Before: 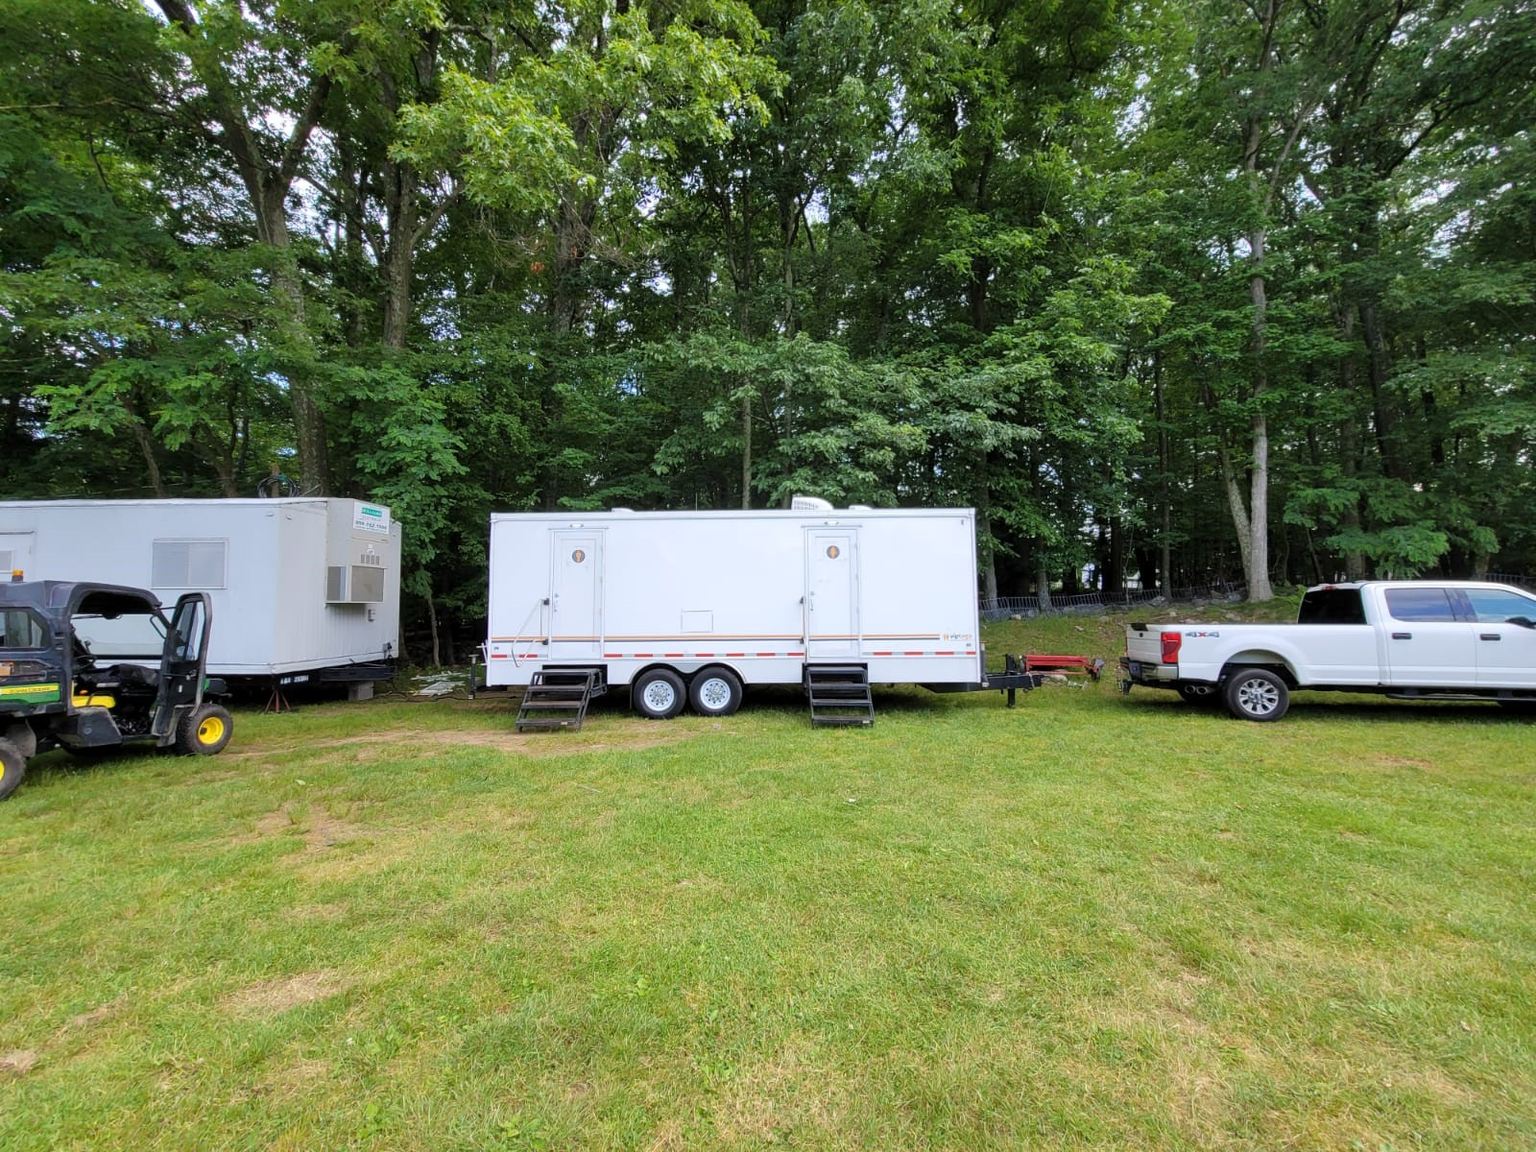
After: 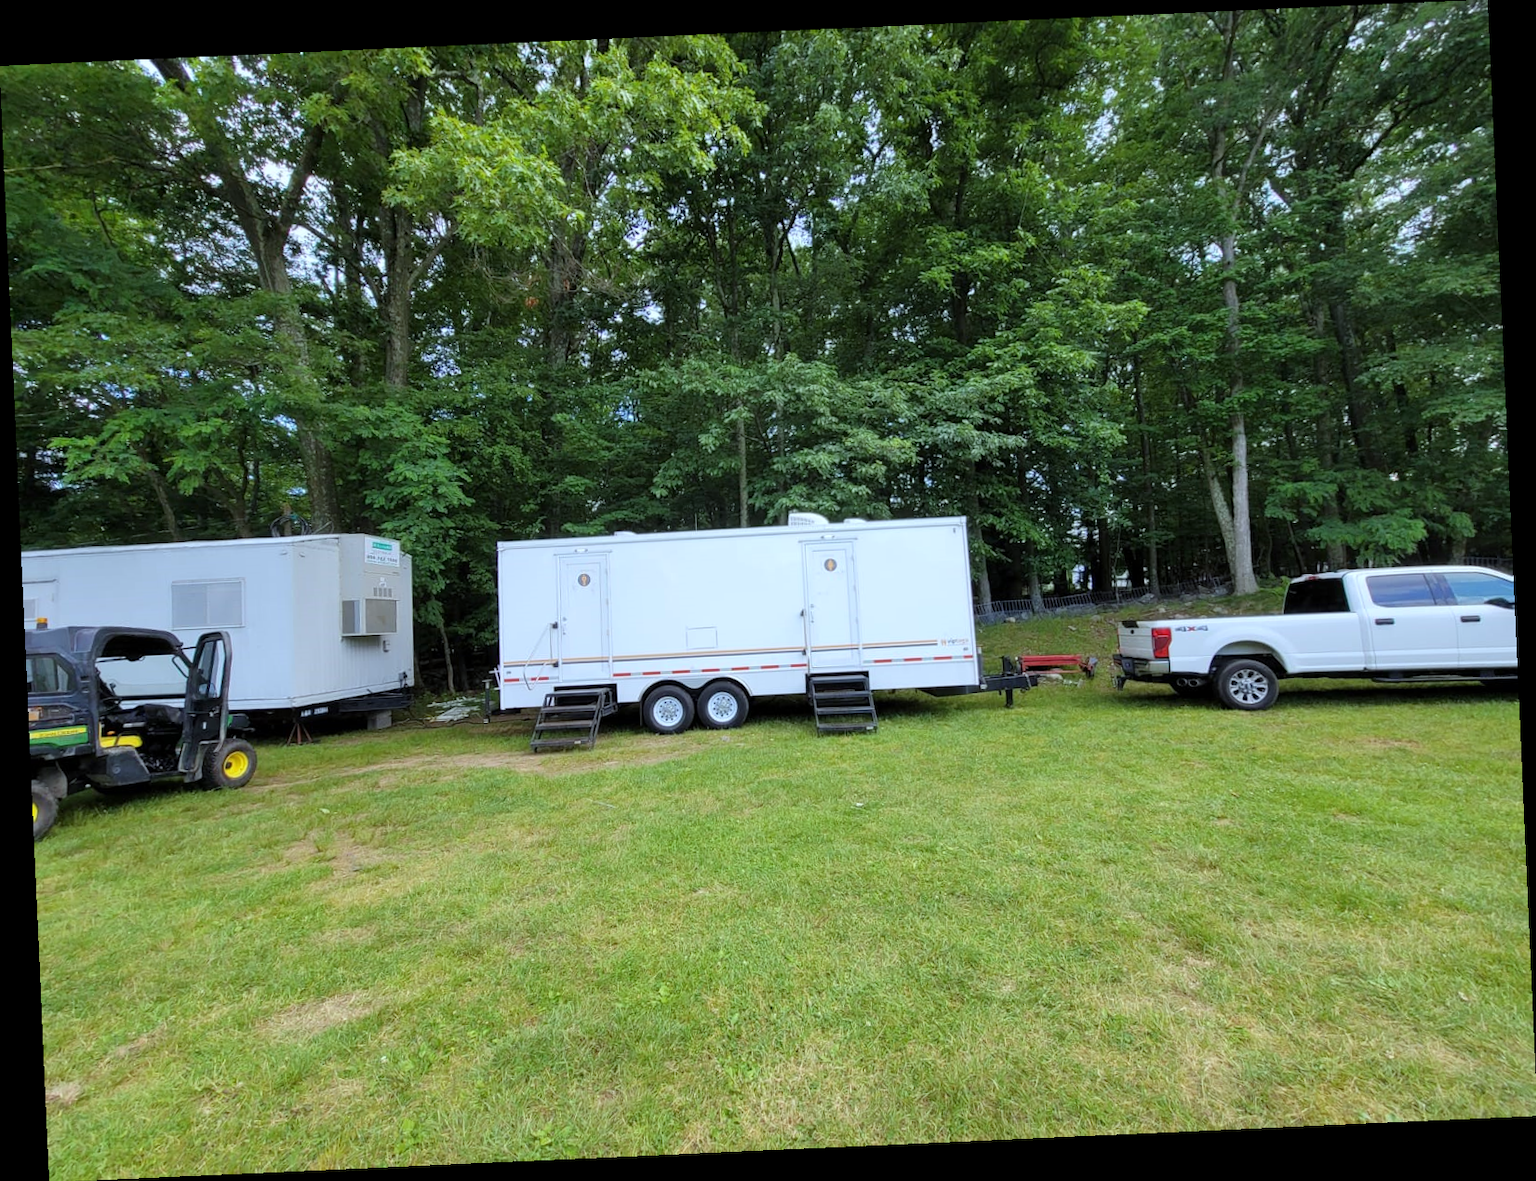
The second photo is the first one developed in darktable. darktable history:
white balance: red 0.925, blue 1.046
rotate and perspective: rotation -2.56°, automatic cropping off
